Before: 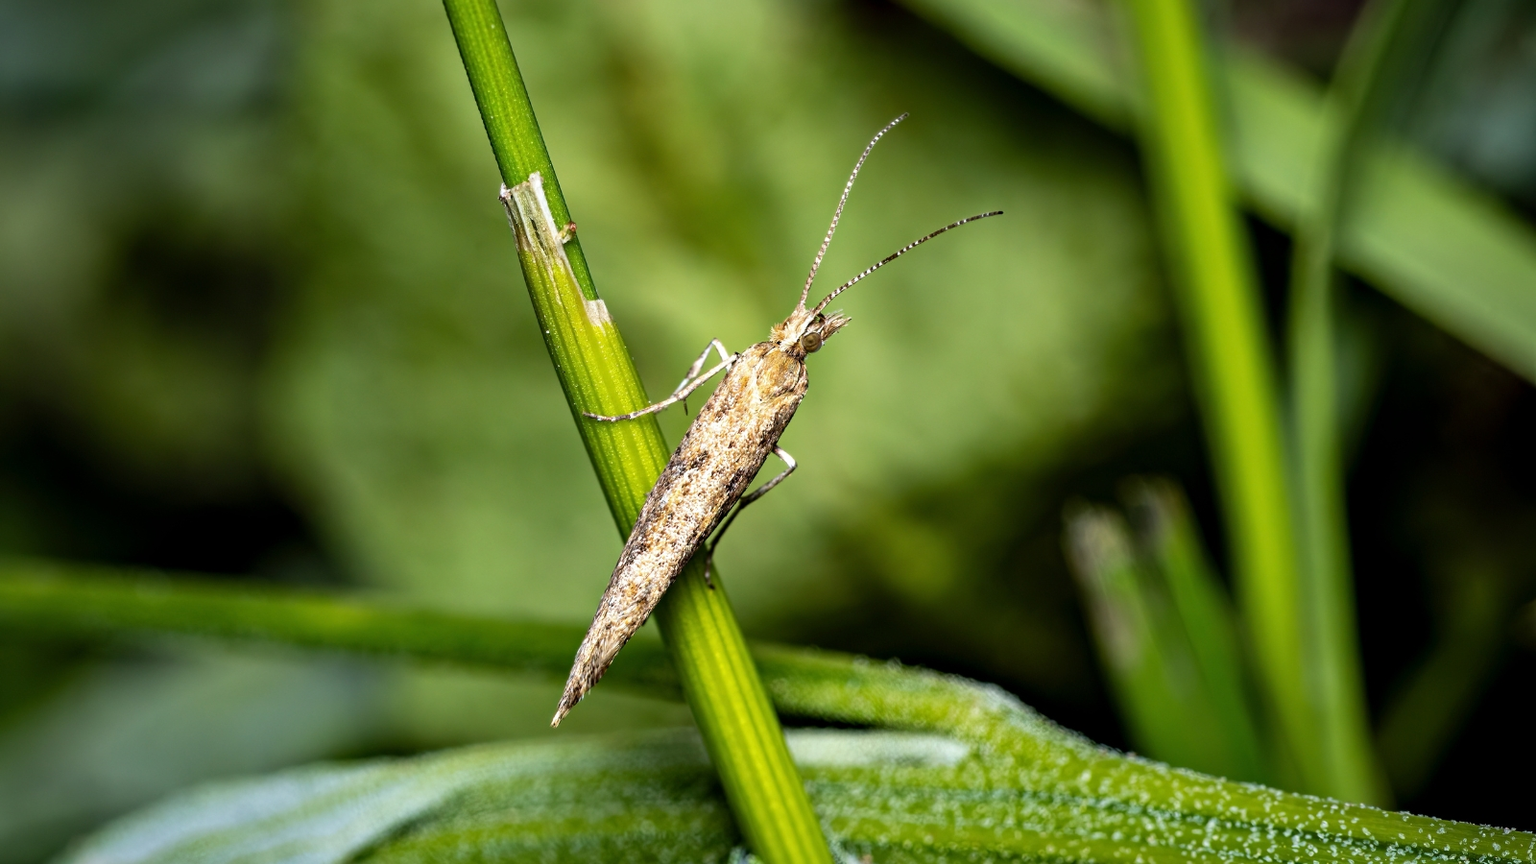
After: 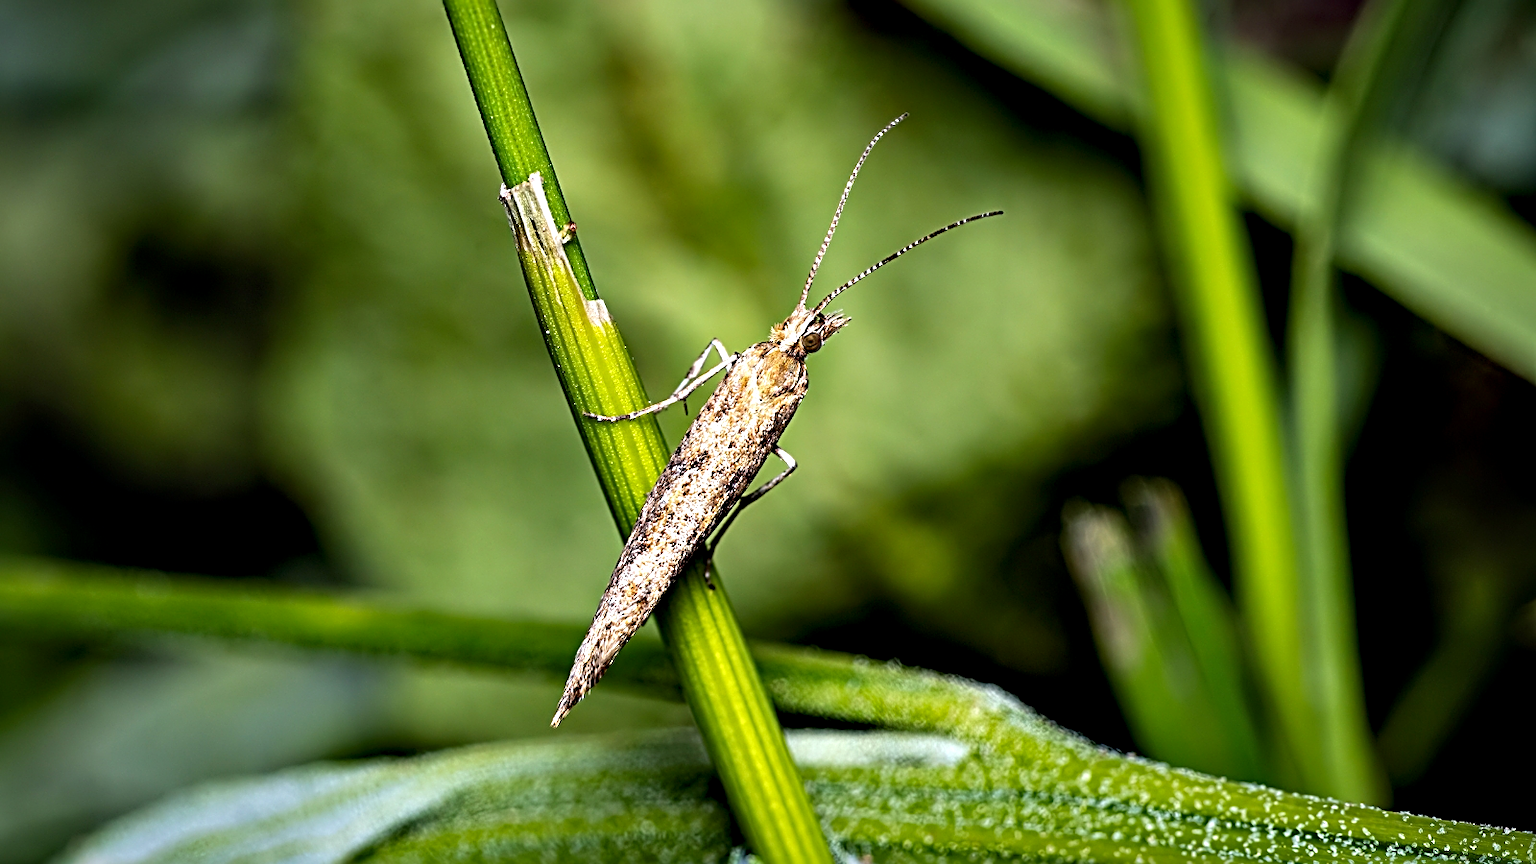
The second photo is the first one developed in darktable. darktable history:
contrast equalizer: octaves 7, y [[0.528, 0.548, 0.563, 0.562, 0.546, 0.526], [0.55 ×6], [0 ×6], [0 ×6], [0 ×6]]
sharpen: radius 2.817, amount 0.715
